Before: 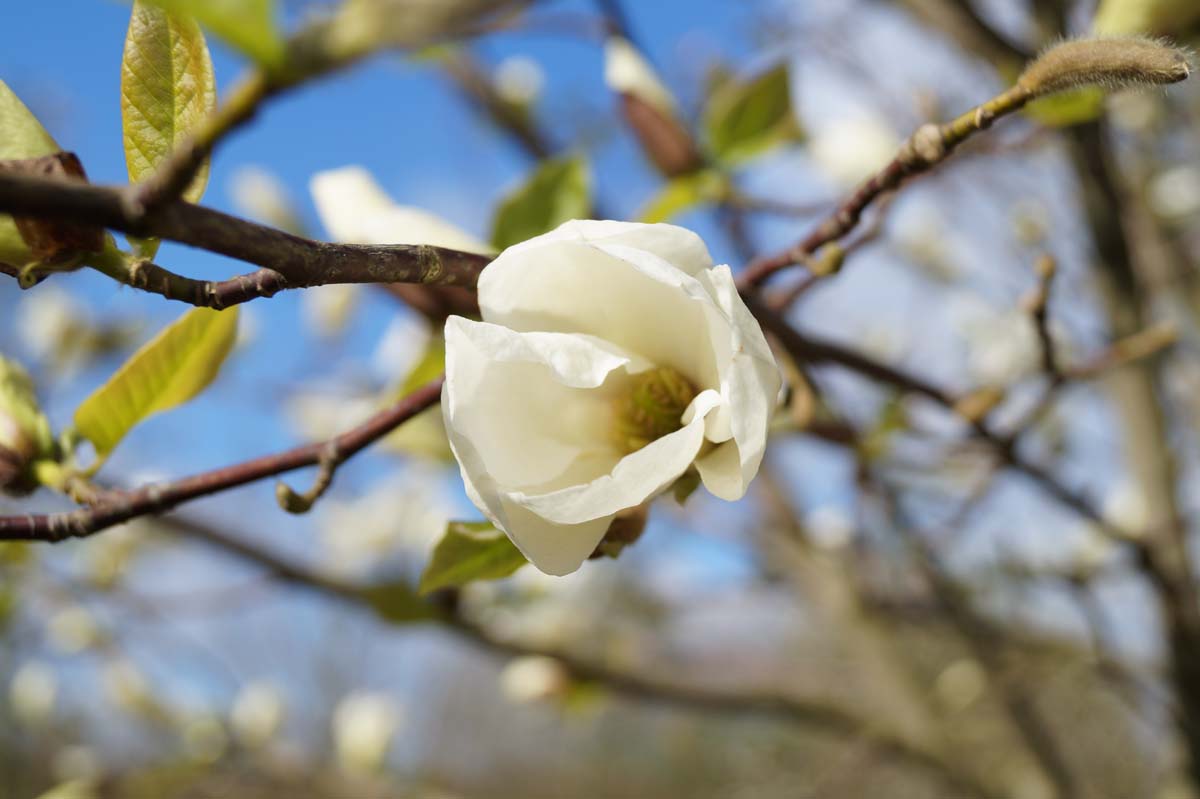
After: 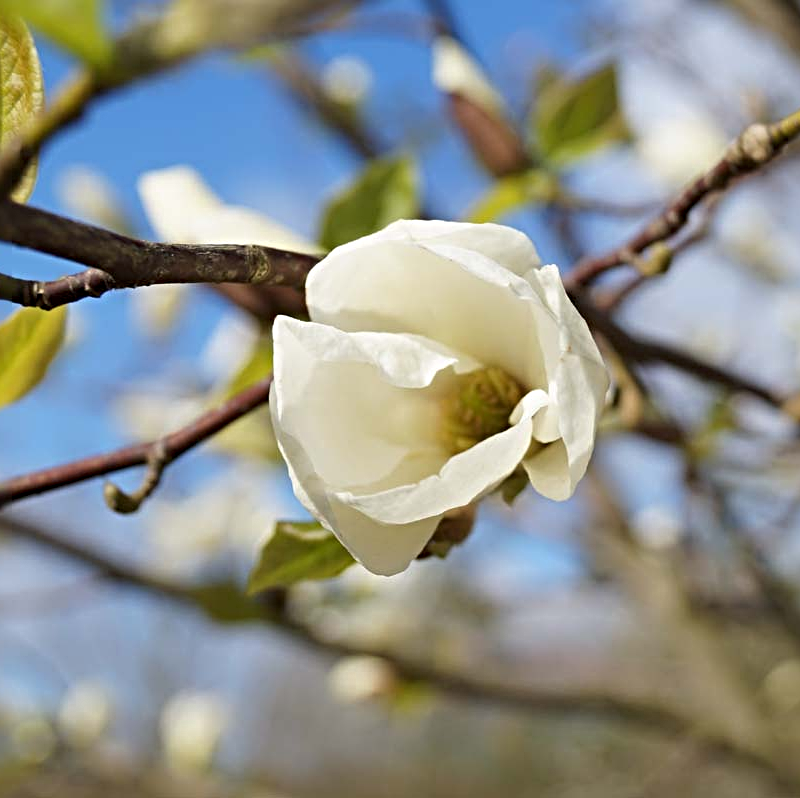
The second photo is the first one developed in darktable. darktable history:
sharpen: radius 4.924
crop and rotate: left 14.37%, right 18.951%
